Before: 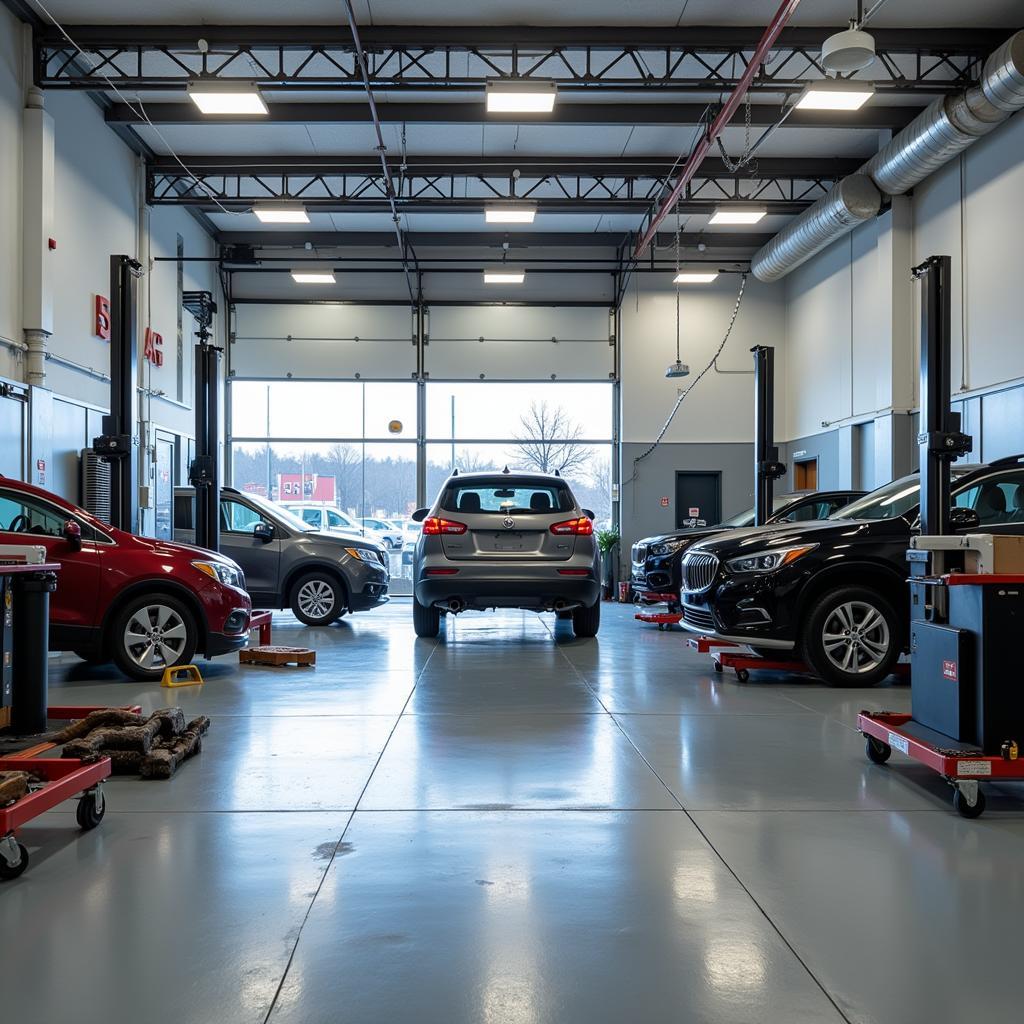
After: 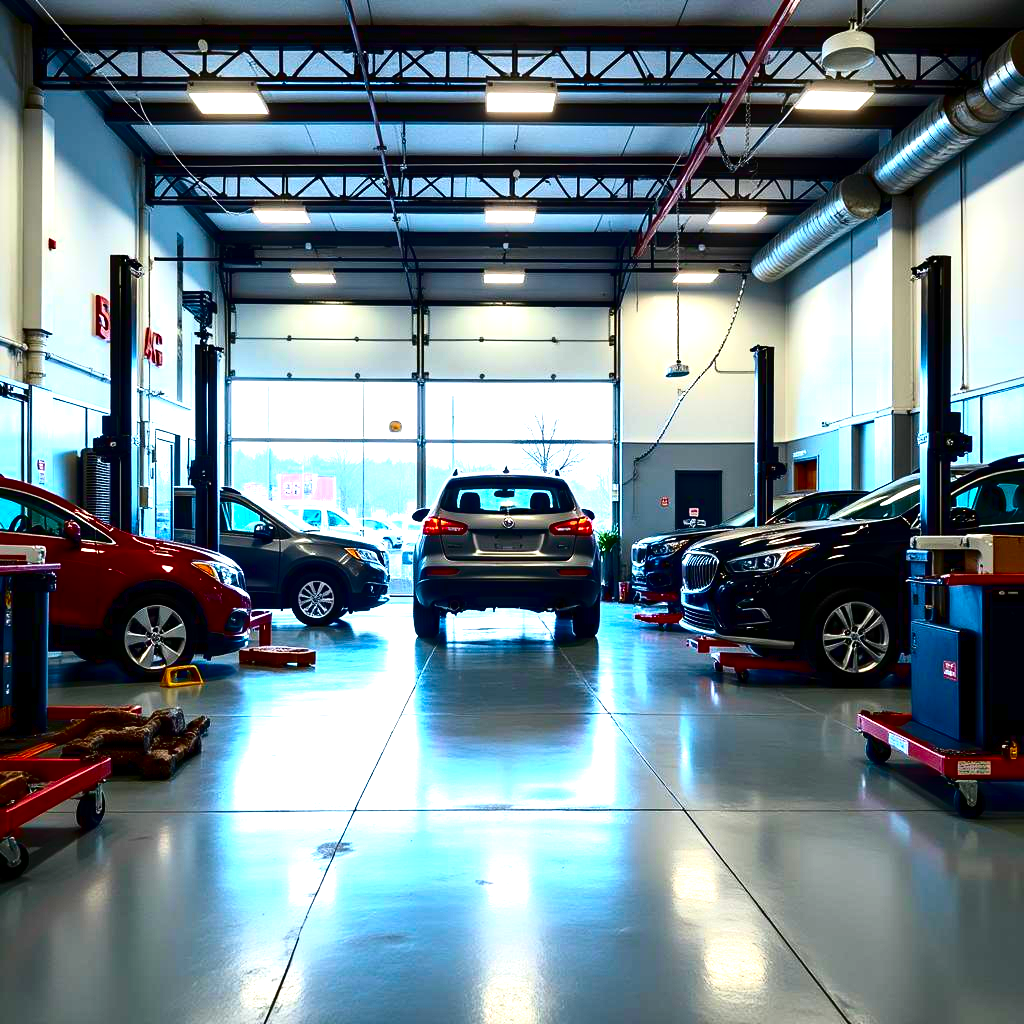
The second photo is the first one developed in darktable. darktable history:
exposure: black level correction 0, exposure 1.2 EV, compensate highlight preservation false
contrast brightness saturation: contrast 0.094, brightness -0.6, saturation 0.175
tone curve: curves: ch0 [(0, 0) (0.091, 0.077) (0.389, 0.458) (0.745, 0.82) (0.844, 0.908) (0.909, 0.942) (1, 0.973)]; ch1 [(0, 0) (0.437, 0.404) (0.5, 0.5) (0.529, 0.55) (0.58, 0.6) (0.616, 0.649) (1, 1)]; ch2 [(0, 0) (0.442, 0.415) (0.5, 0.5) (0.535, 0.557) (0.585, 0.62) (1, 1)], color space Lab, independent channels, preserve colors none
